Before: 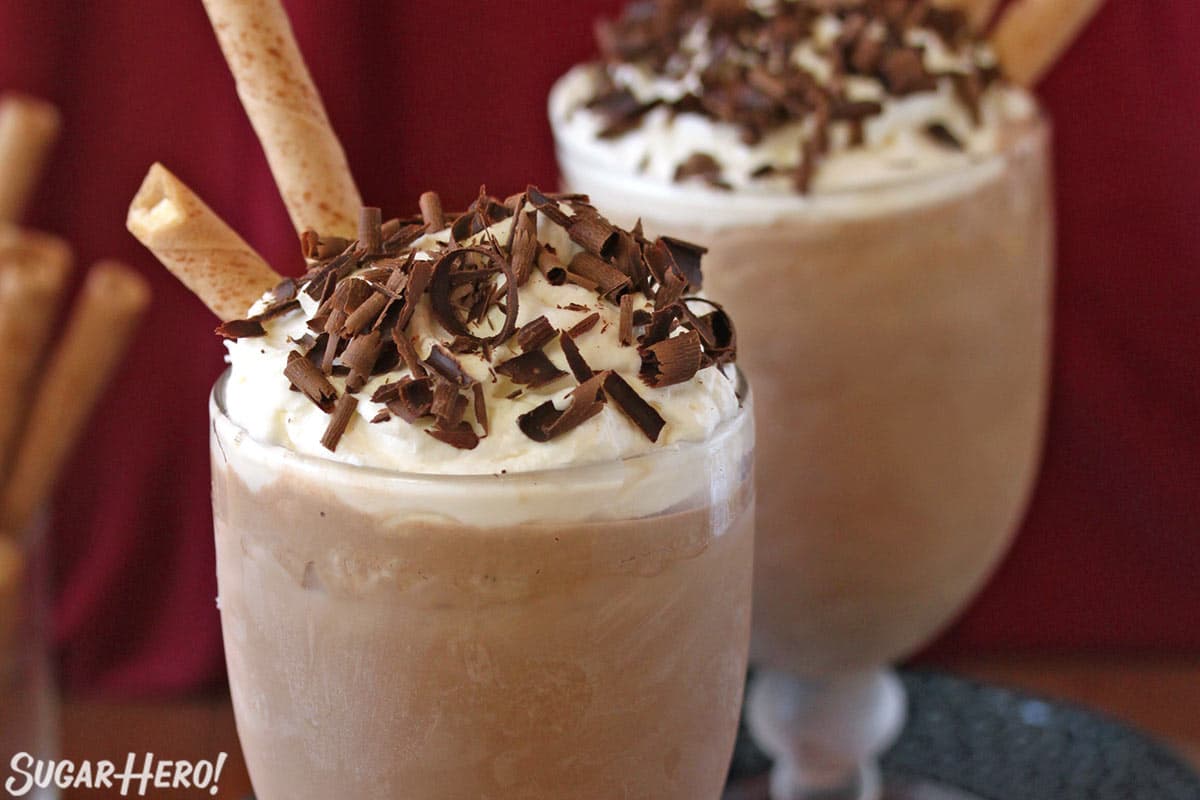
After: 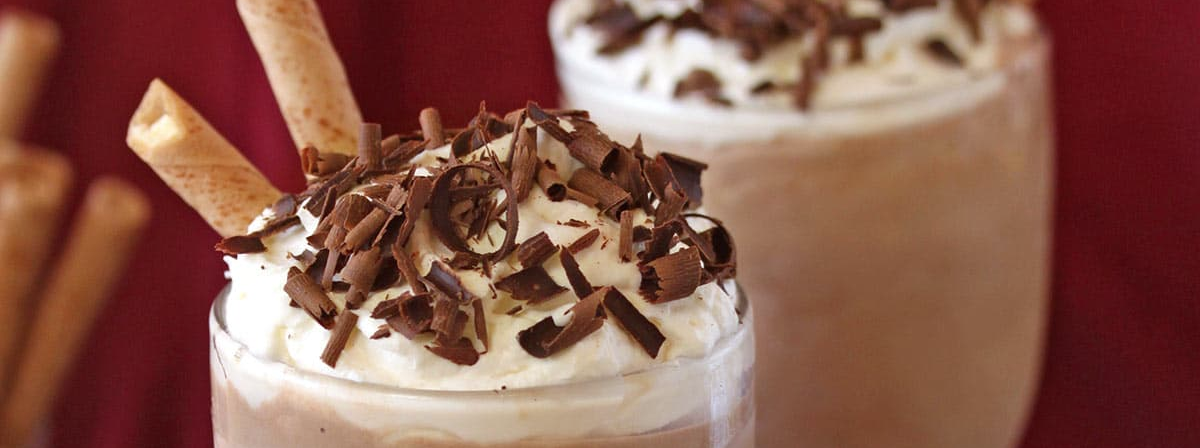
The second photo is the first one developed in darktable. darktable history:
color balance: mode lift, gamma, gain (sRGB), lift [1, 1.049, 1, 1]
crop and rotate: top 10.605%, bottom 33.274%
